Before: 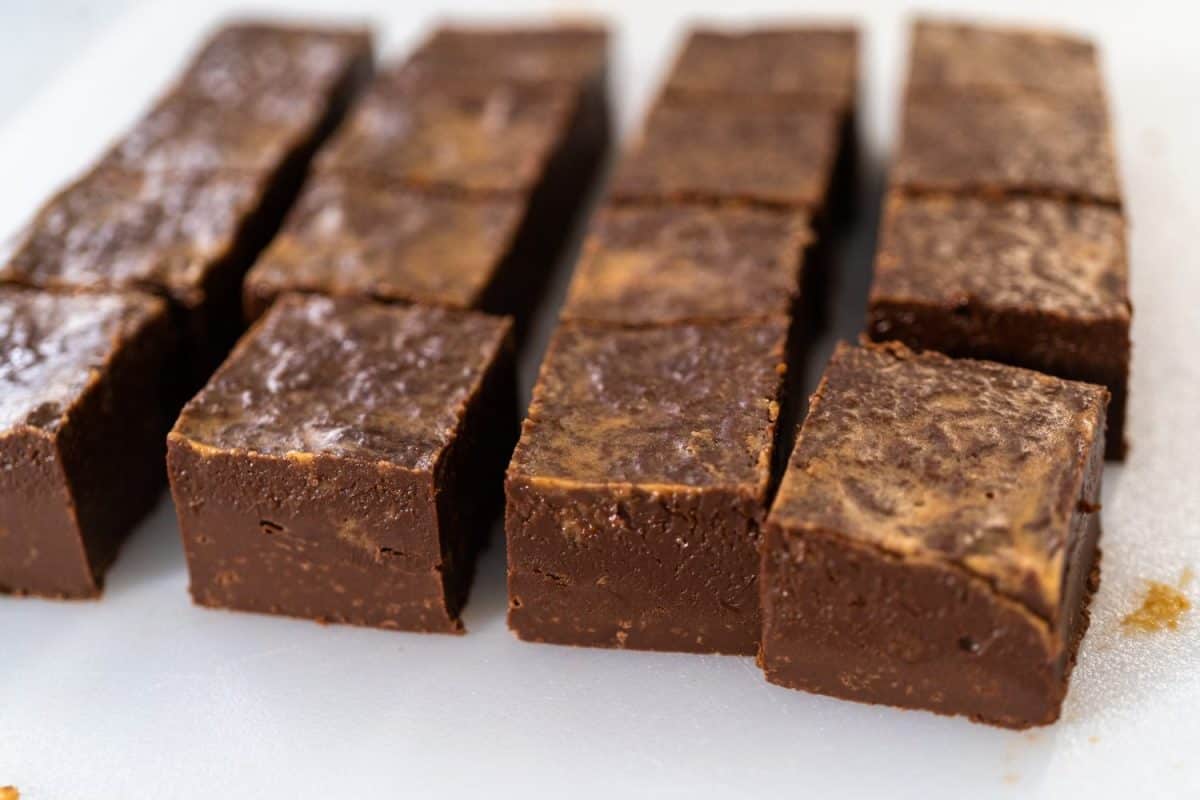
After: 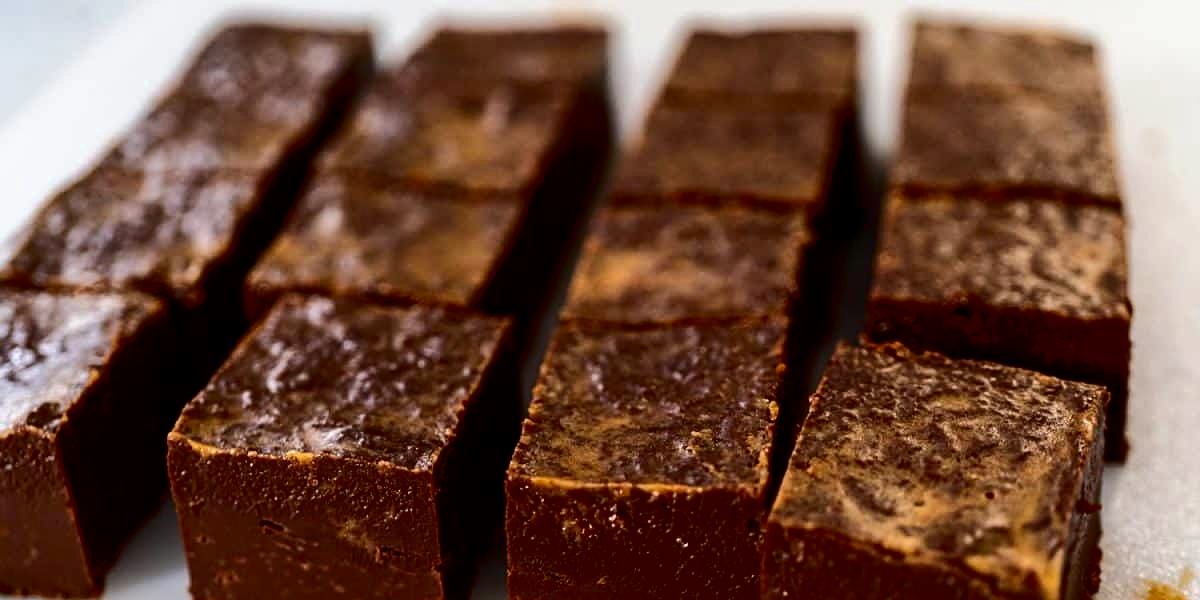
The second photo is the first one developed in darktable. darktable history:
exposure: black level correction 0.009, compensate highlight preservation false
color zones: curves: ch0 [(0.25, 0.5) (0.423, 0.5) (0.443, 0.5) (0.521, 0.756) (0.568, 0.5) (0.576, 0.5) (0.75, 0.5)]; ch1 [(0.25, 0.5) (0.423, 0.5) (0.443, 0.5) (0.539, 0.873) (0.624, 0.565) (0.631, 0.5) (0.75, 0.5)]
crop: bottom 24.905%
contrast brightness saturation: contrast 0.24, brightness -0.224, saturation 0.142
shadows and highlights: shadows 29.94
sharpen: on, module defaults
tone equalizer: edges refinement/feathering 500, mask exposure compensation -1.57 EV, preserve details no
